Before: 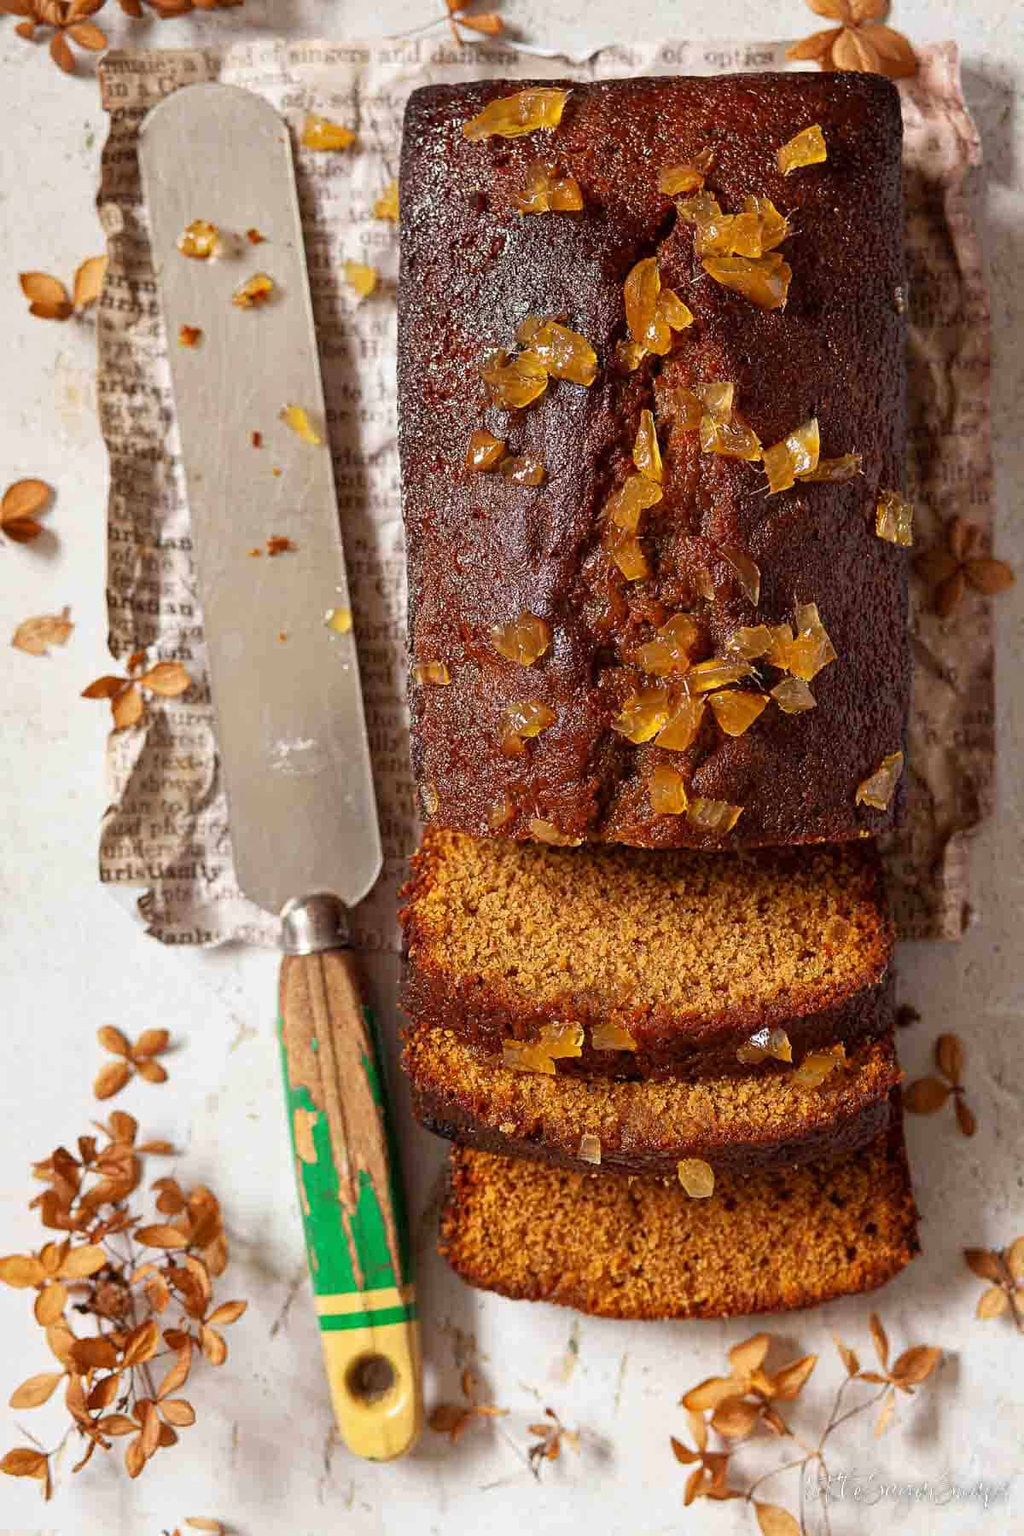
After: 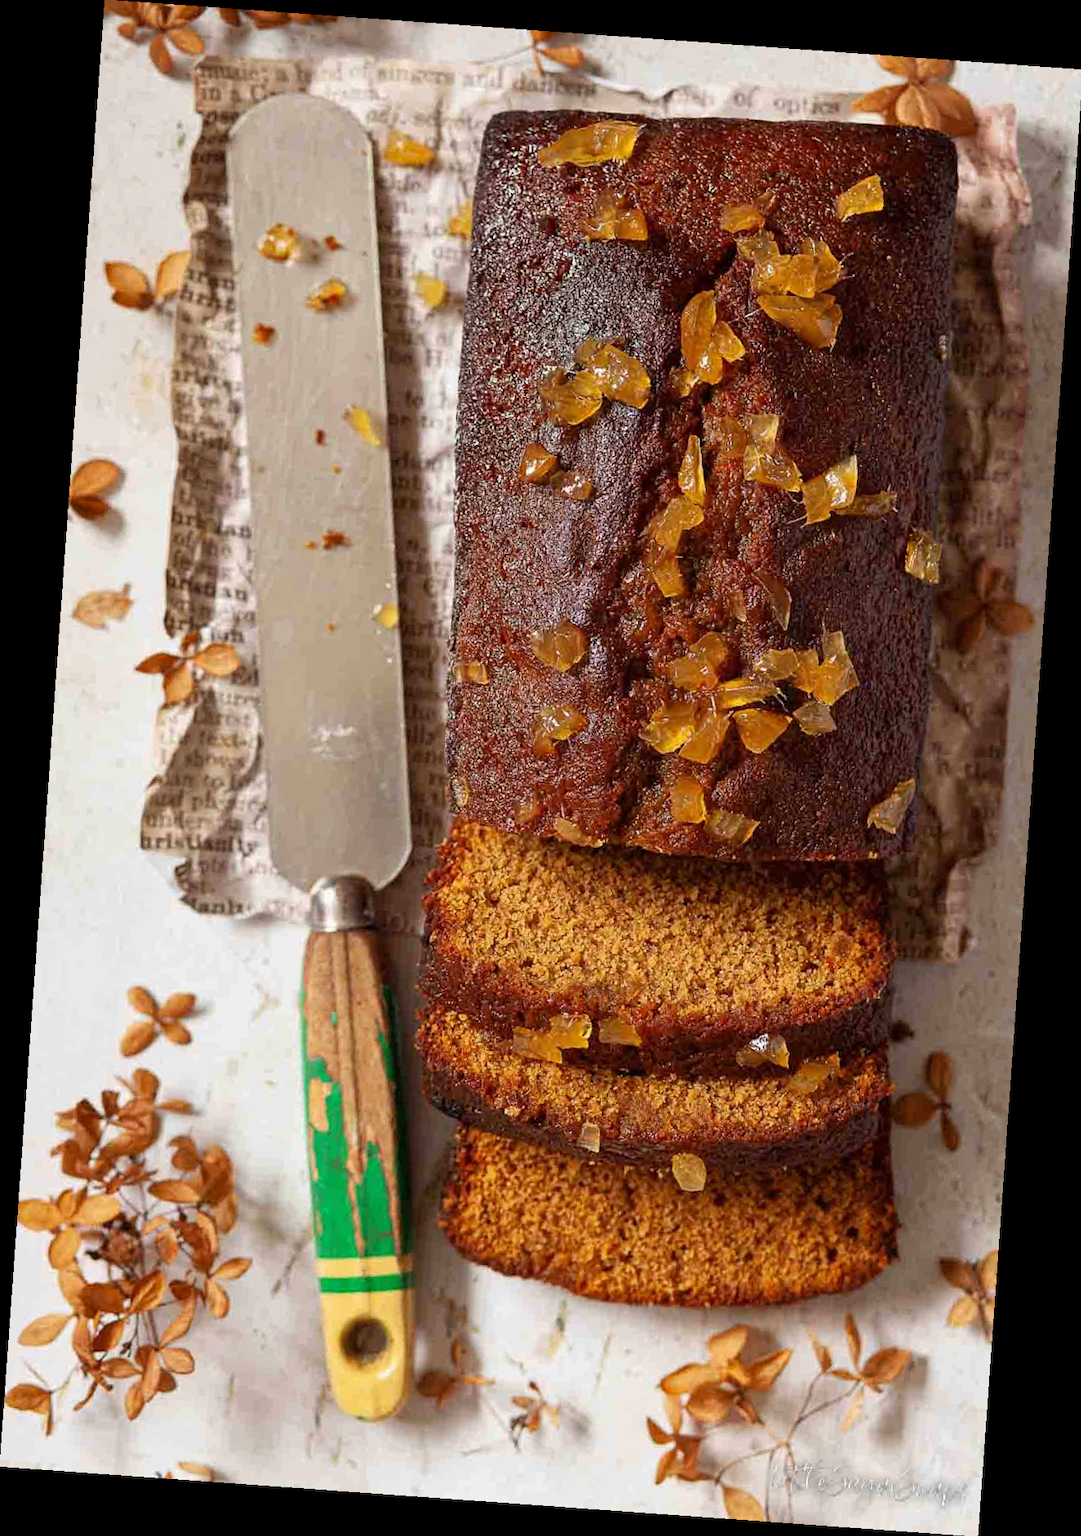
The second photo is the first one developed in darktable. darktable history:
exposure: exposure -0.04 EV, compensate highlight preservation false
rotate and perspective: rotation 4.1°, automatic cropping off
